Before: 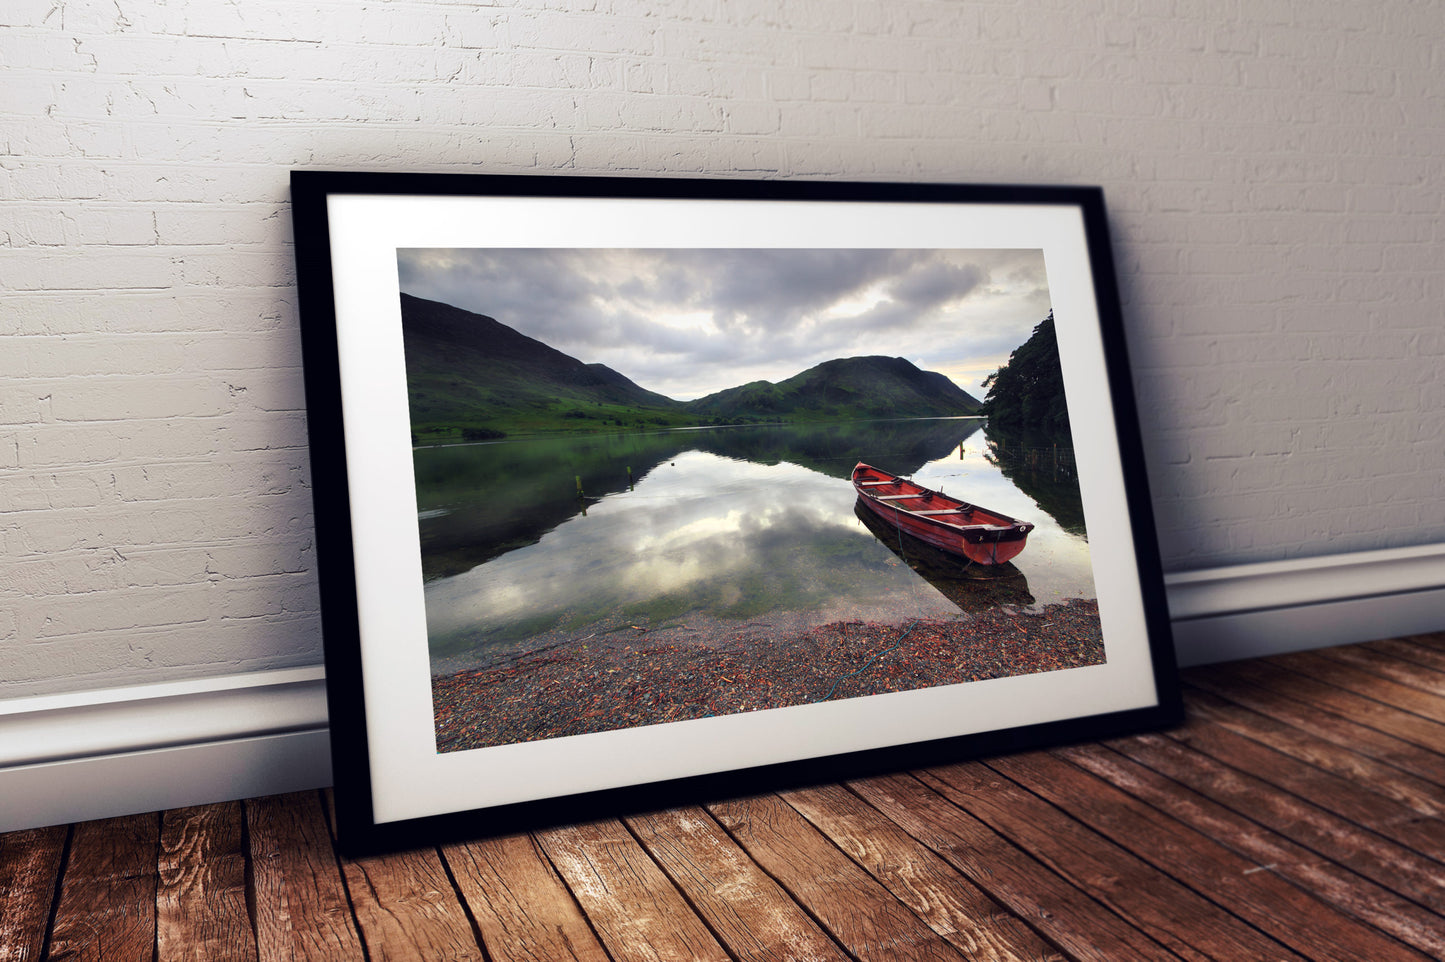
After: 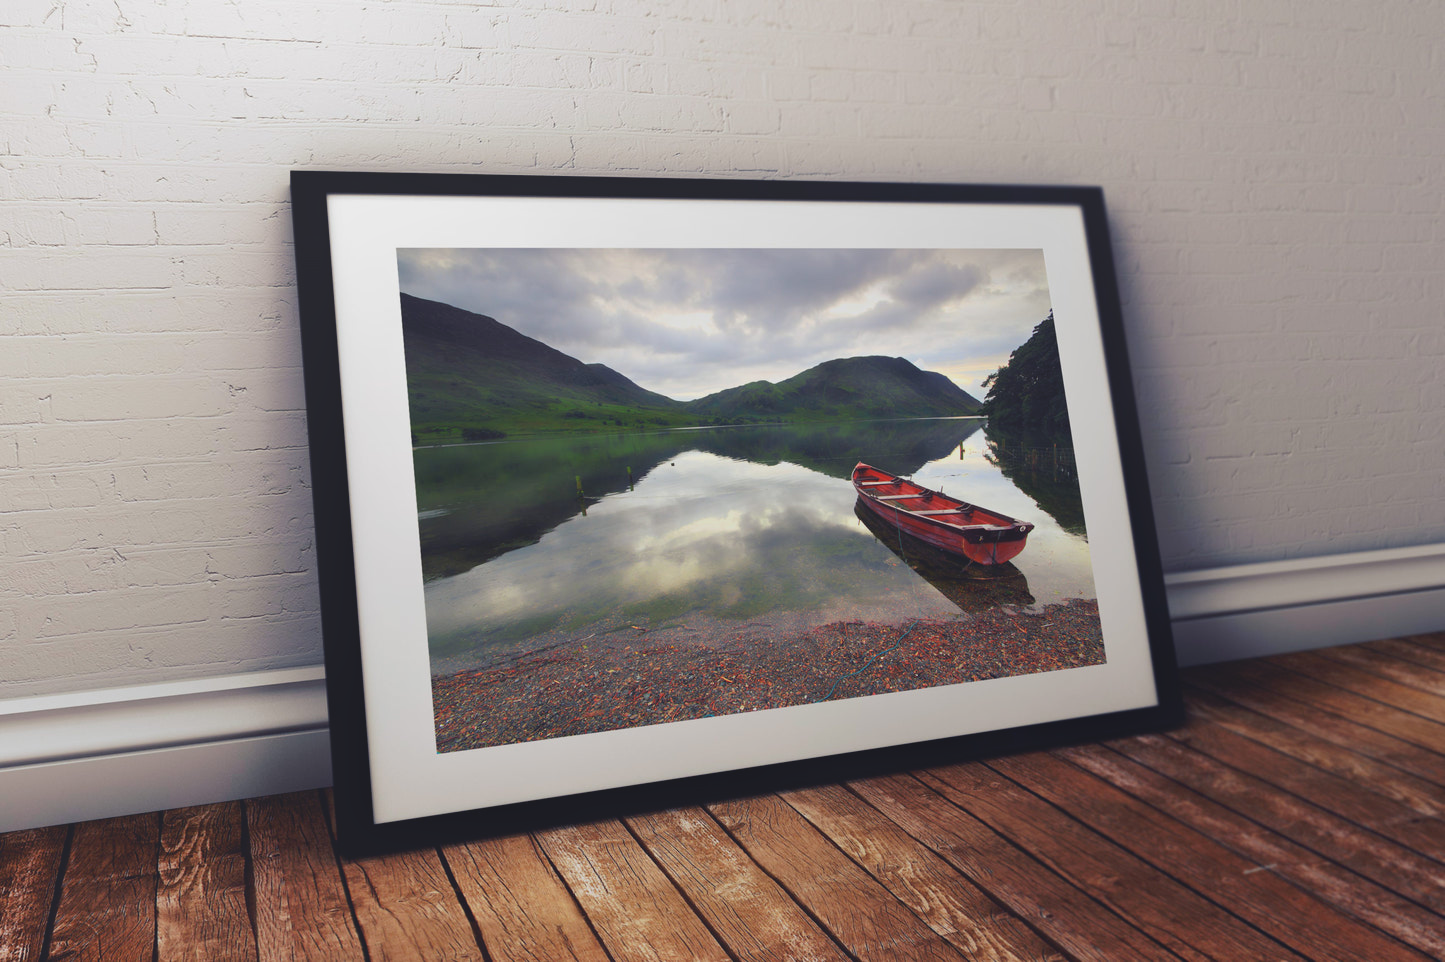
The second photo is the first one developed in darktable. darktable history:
local contrast: detail 69%
white balance: emerald 1
